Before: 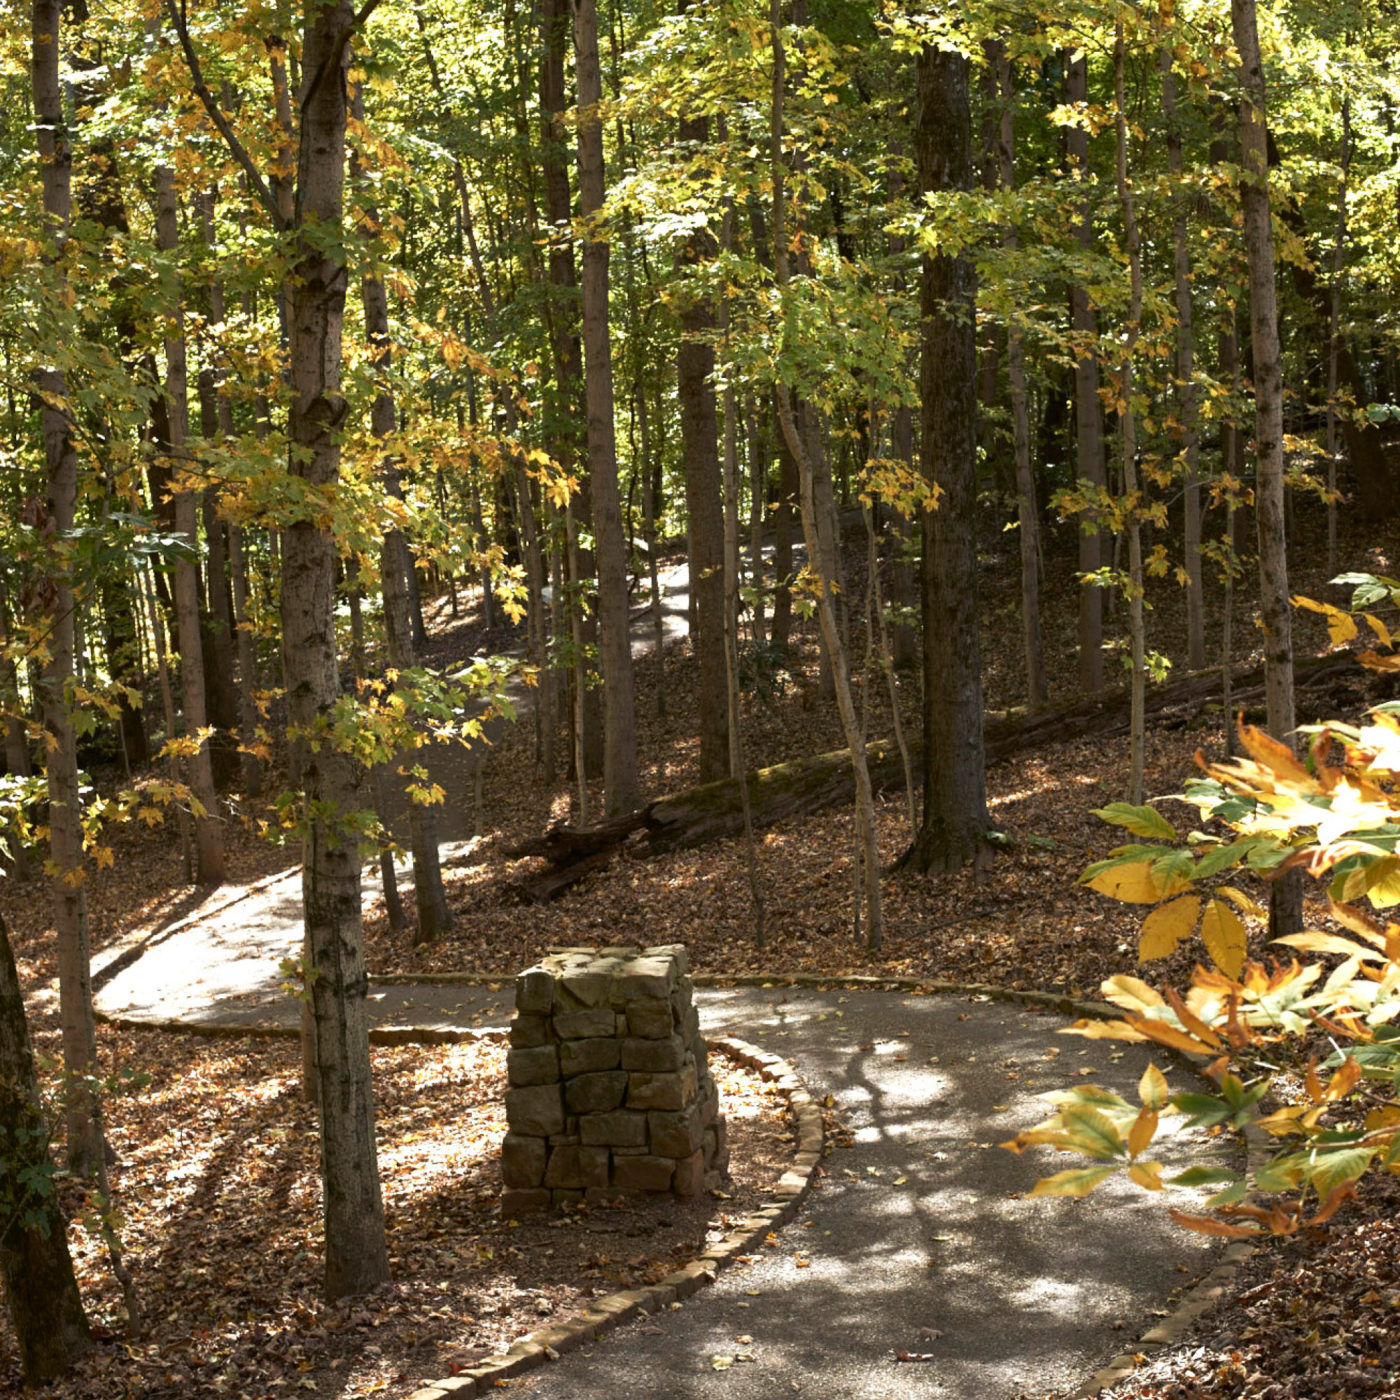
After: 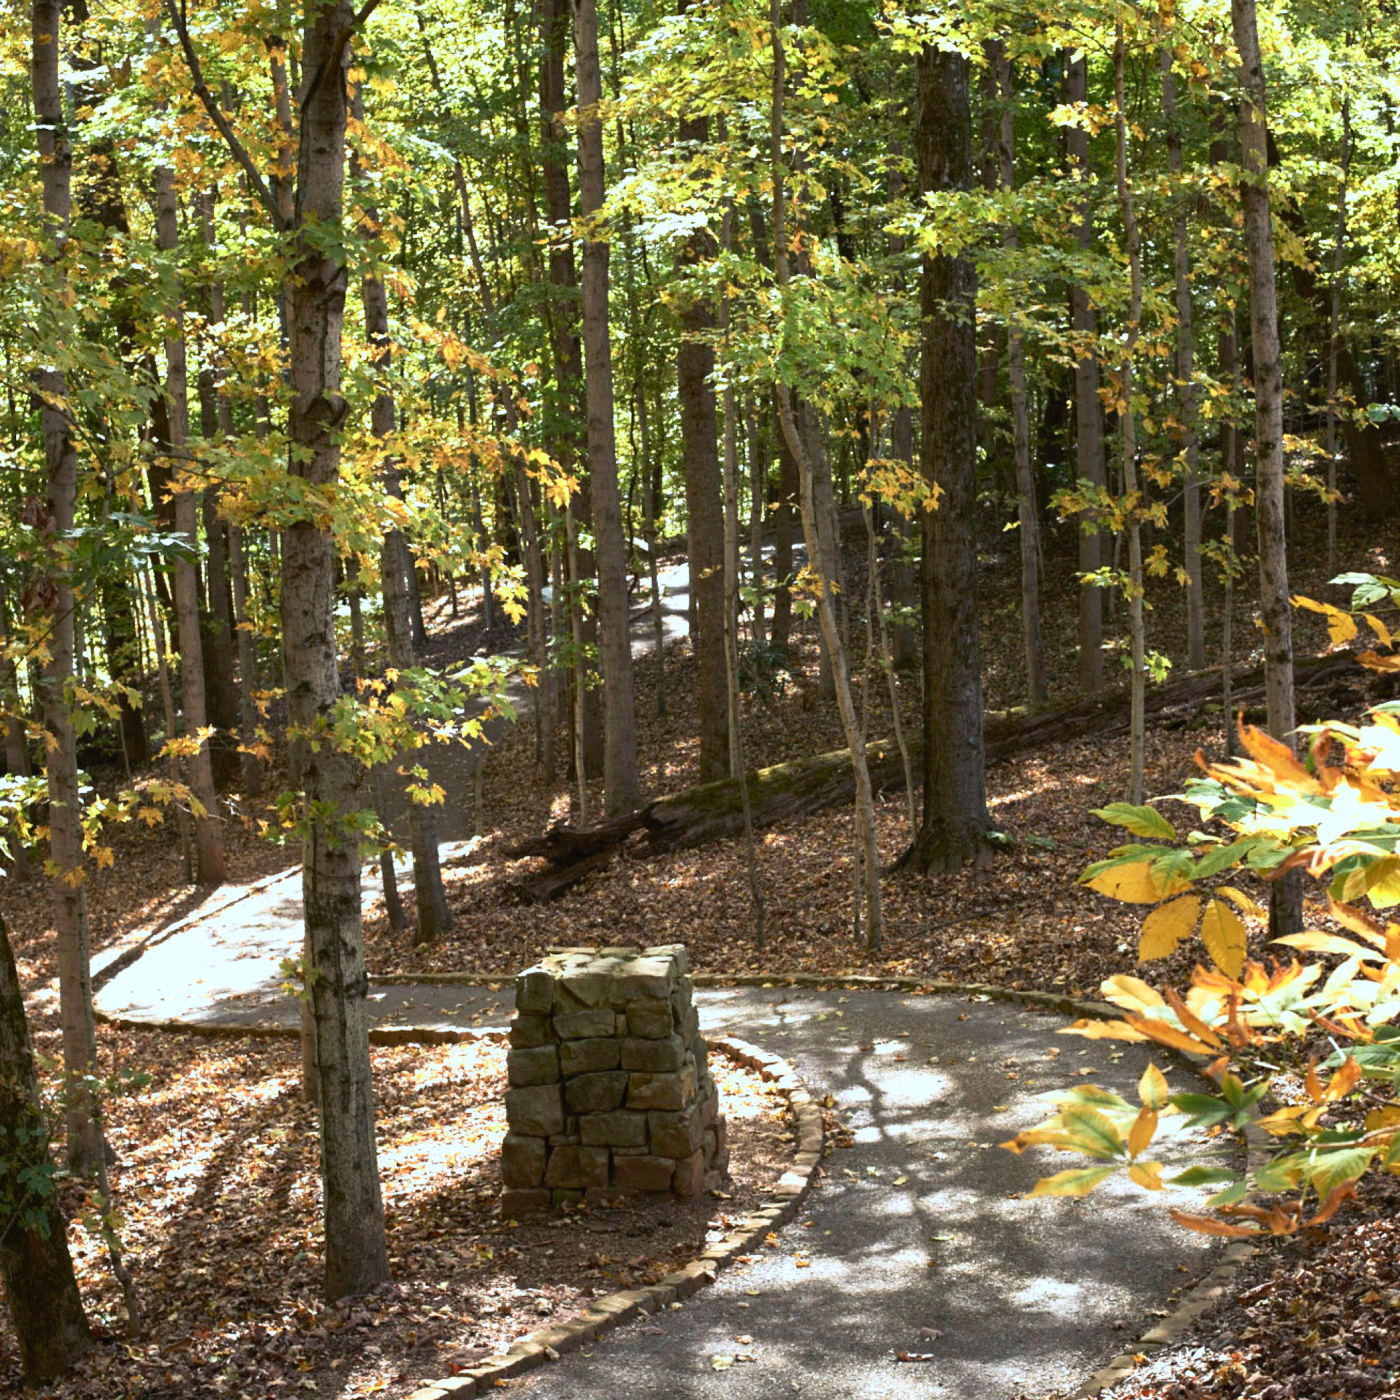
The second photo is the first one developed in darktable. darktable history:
color calibration: x 0.37, y 0.382, temperature 4313.6 K
contrast brightness saturation: contrast 0.2, brightness 0.159, saturation 0.219
